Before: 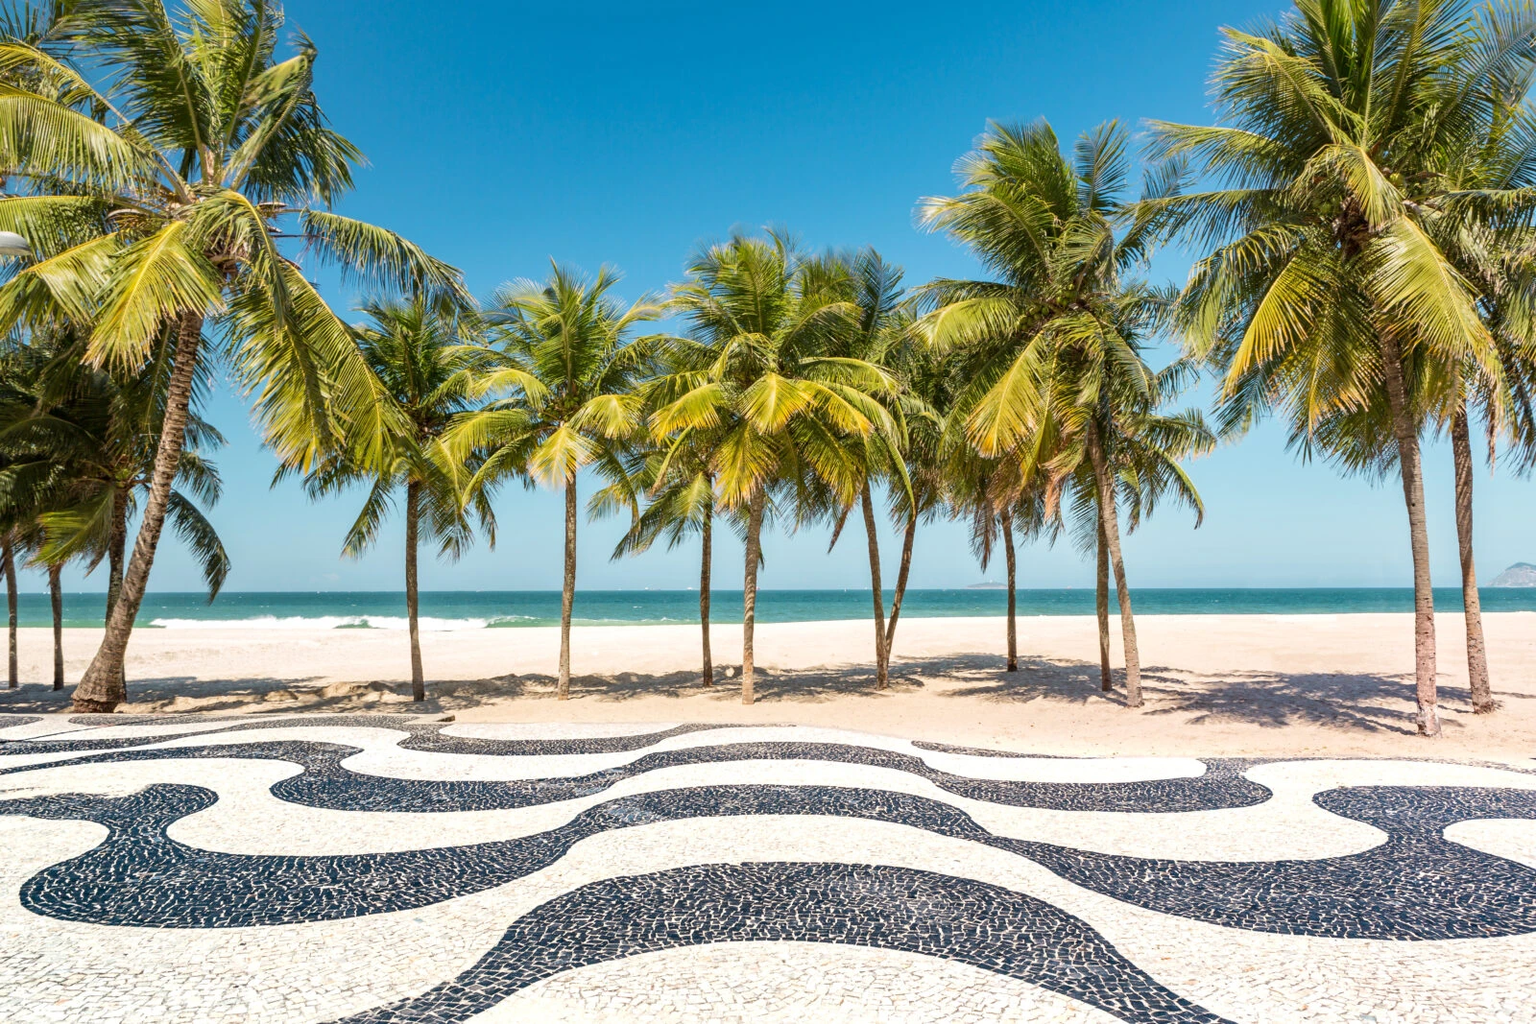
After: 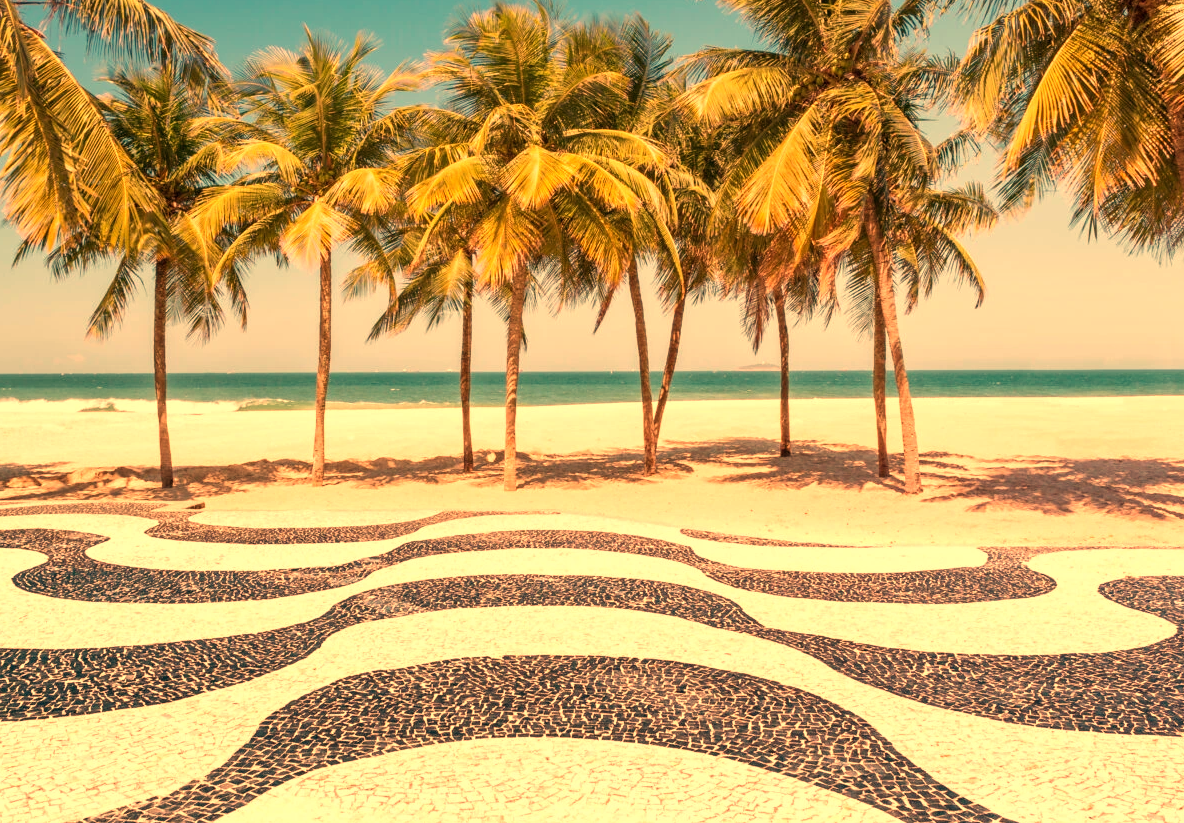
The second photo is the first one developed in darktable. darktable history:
crop: left 16.871%, top 22.857%, right 9.116%
white balance: red 1.467, blue 0.684
